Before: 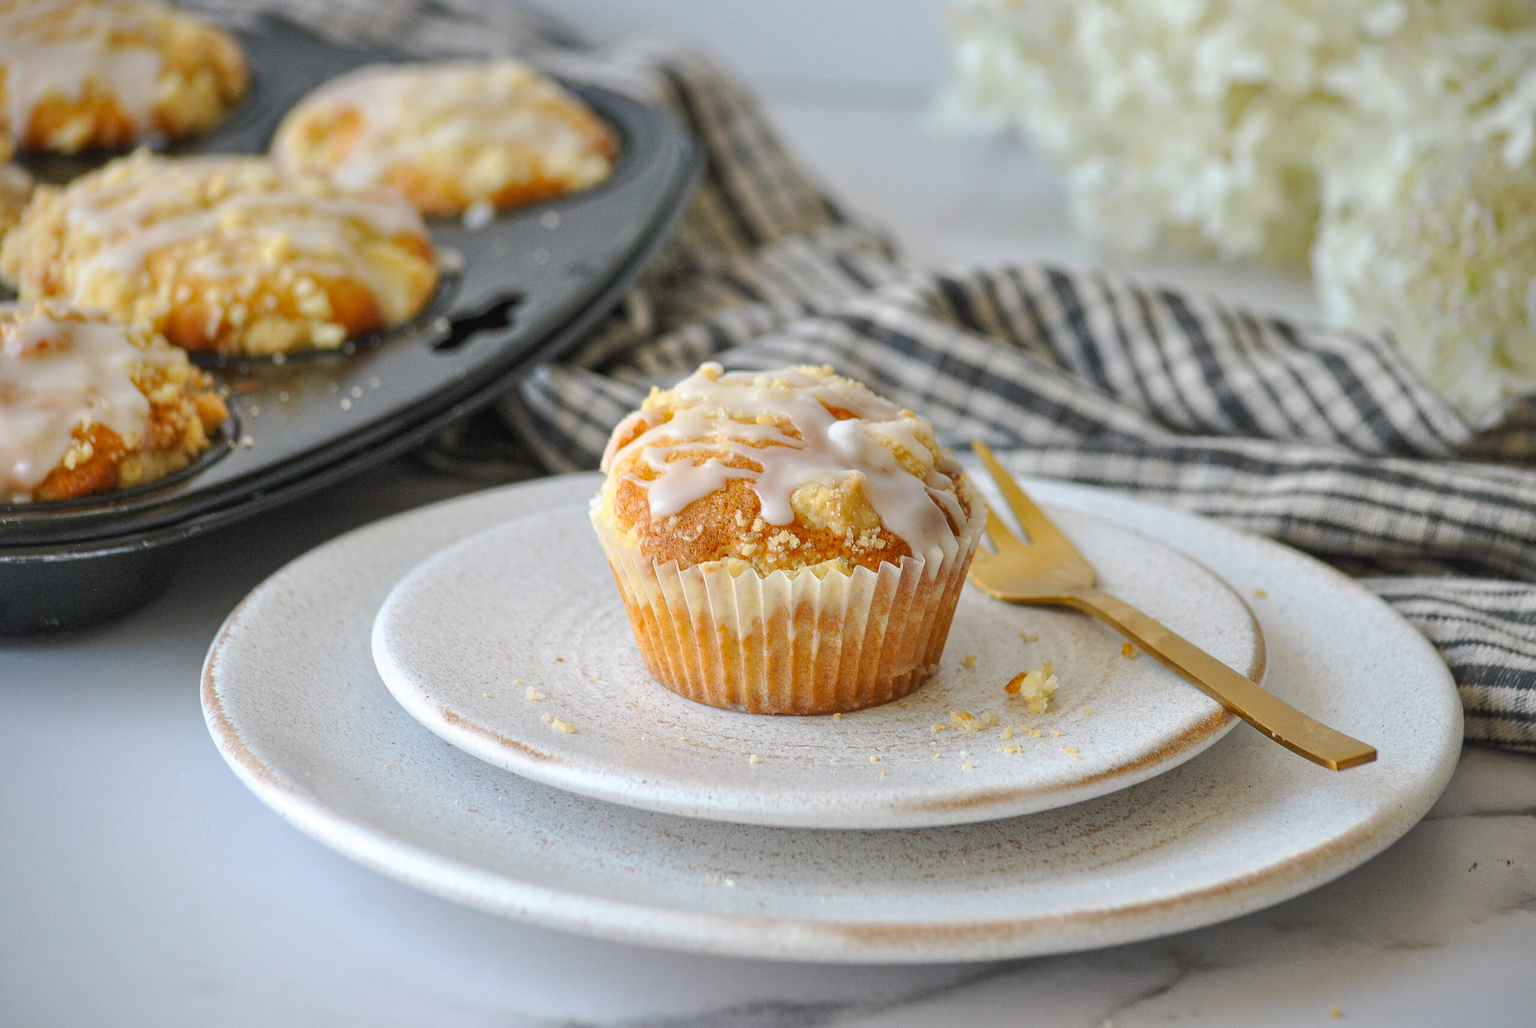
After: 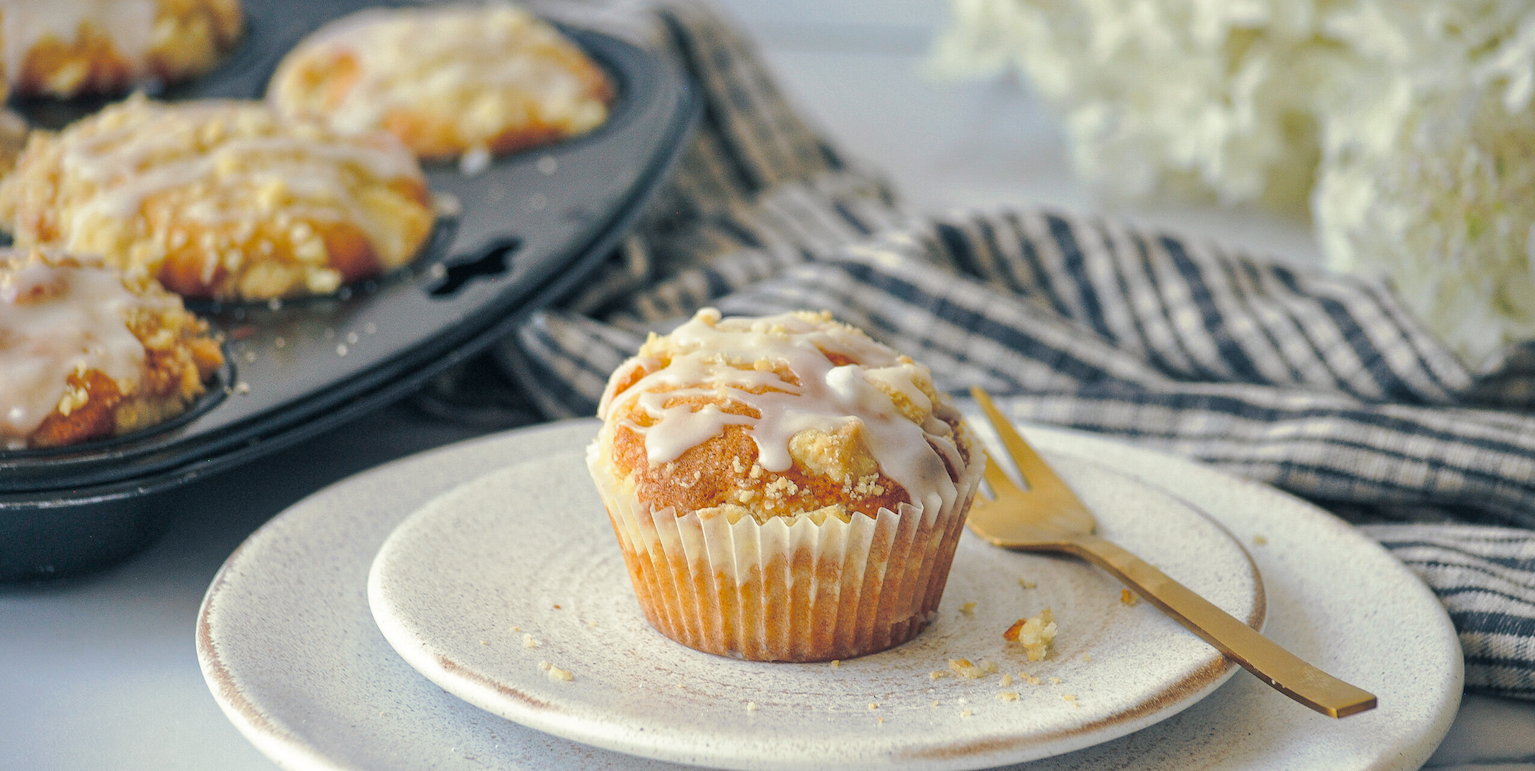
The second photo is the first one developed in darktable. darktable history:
crop: left 0.387%, top 5.469%, bottom 19.809%
split-toning: shadows › hue 216°, shadows › saturation 1, highlights › hue 57.6°, balance -33.4
